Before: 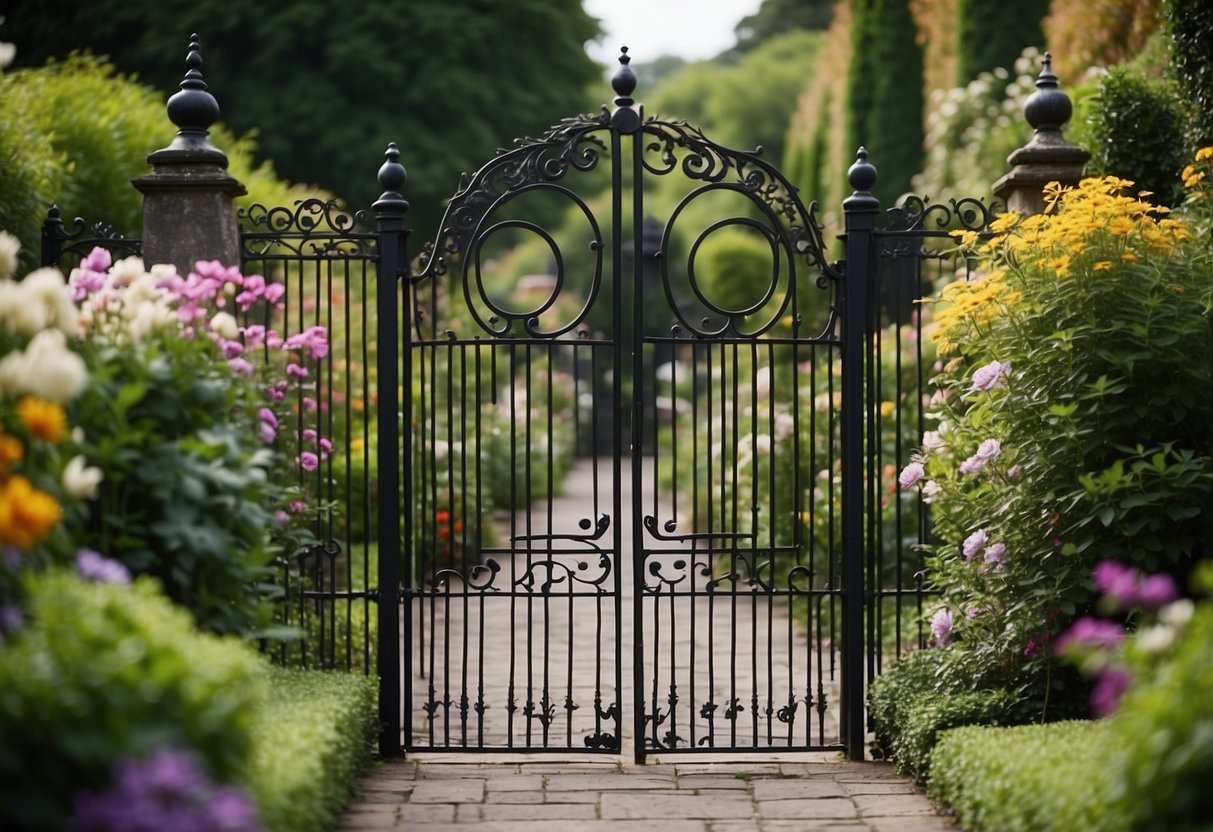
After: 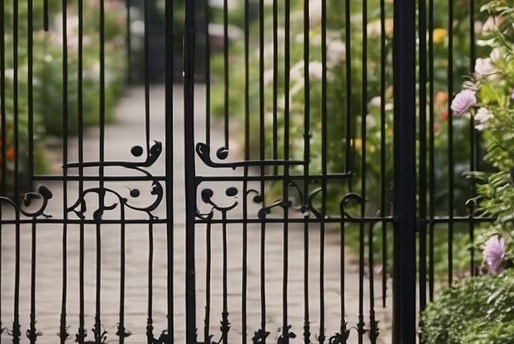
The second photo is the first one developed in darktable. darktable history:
crop: left 36.965%, top 44.875%, right 20.594%, bottom 13.736%
